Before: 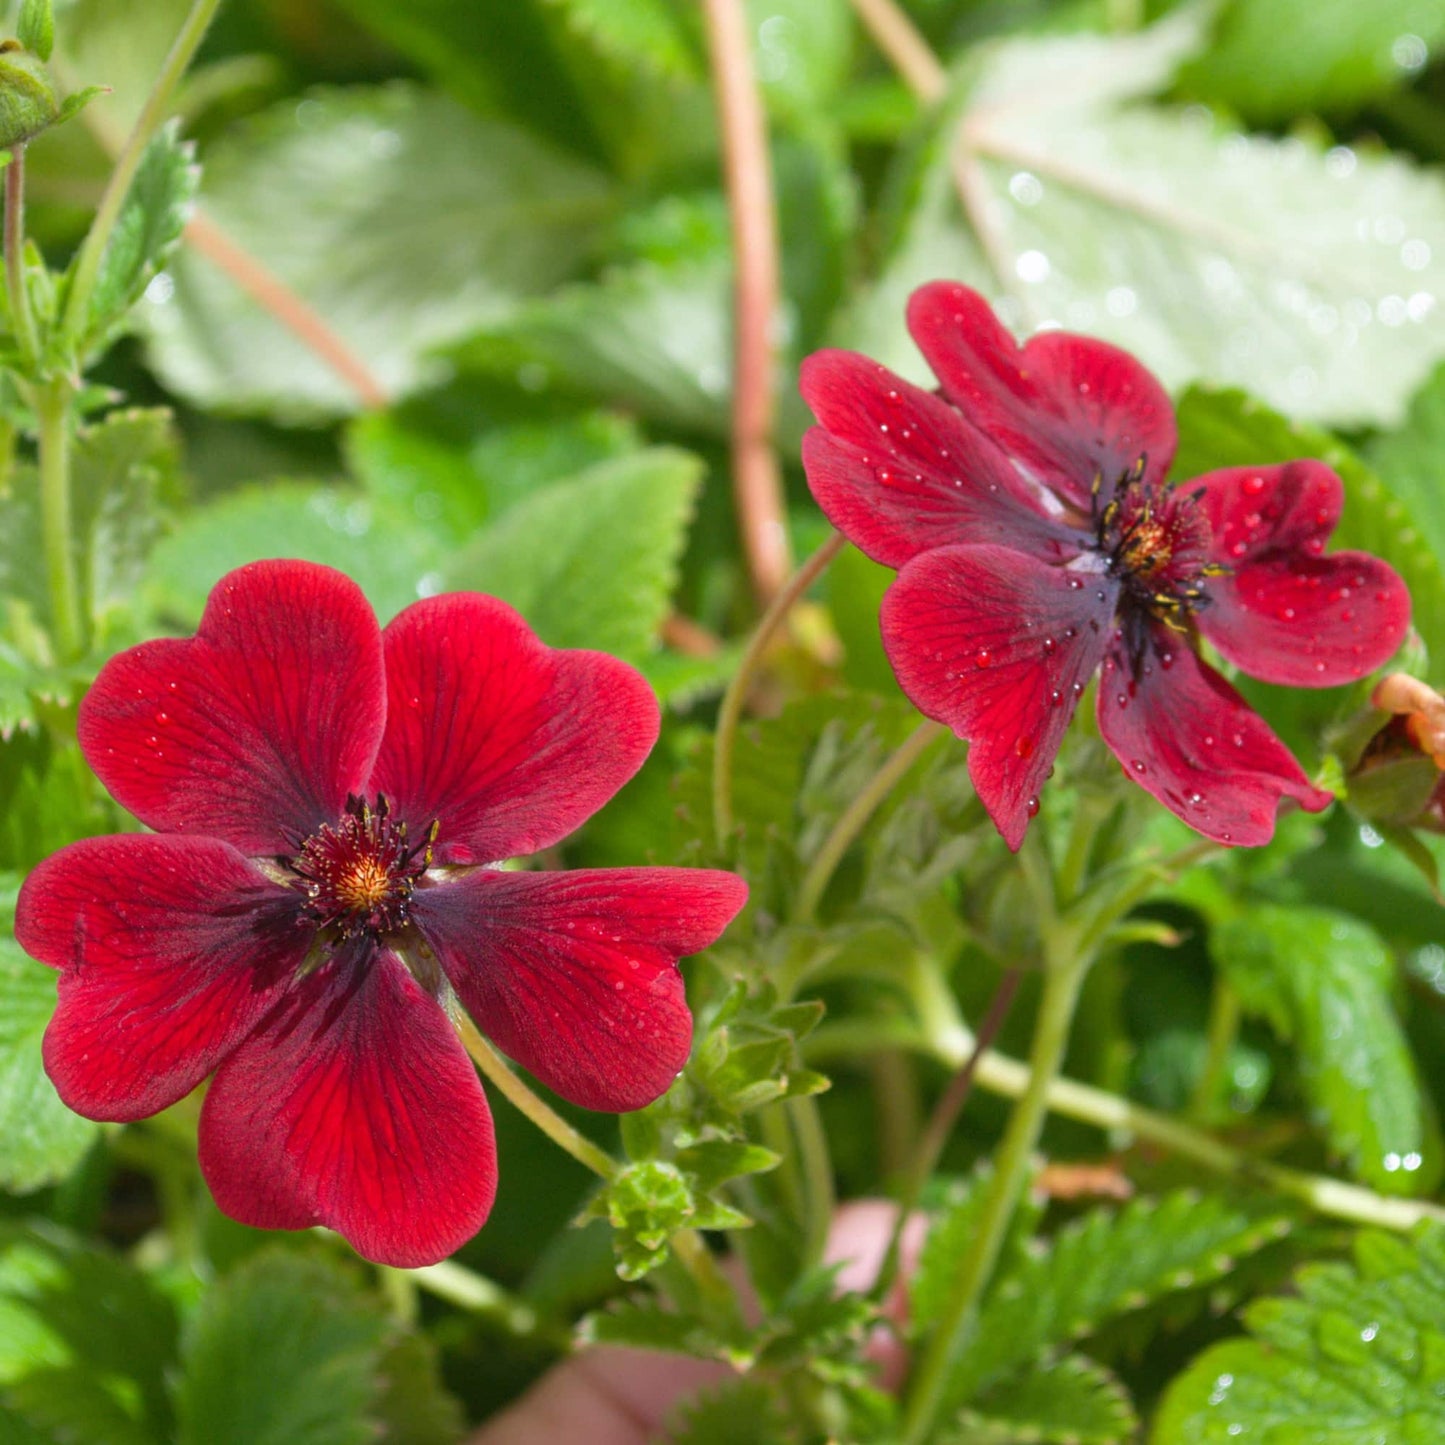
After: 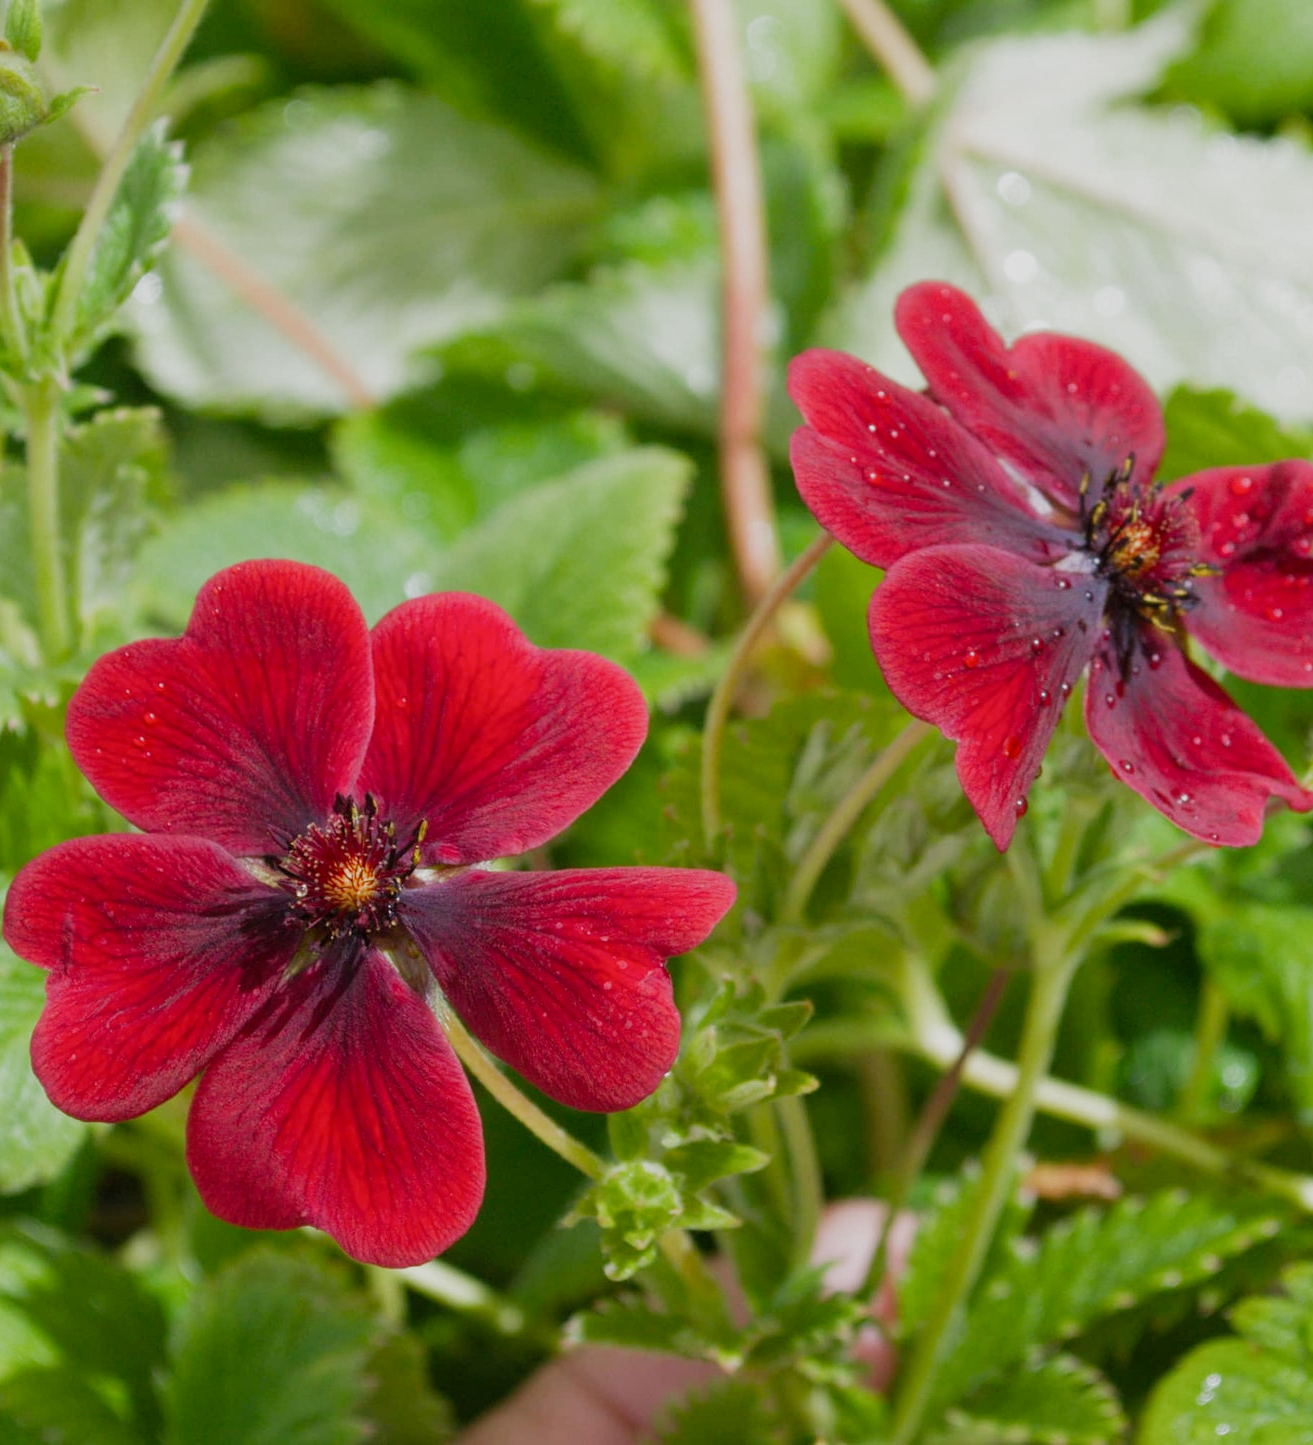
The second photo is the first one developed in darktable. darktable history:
filmic rgb: black relative exposure -11.31 EV, white relative exposure 3.25 EV, hardness 6.75, preserve chrominance no, color science v4 (2020), contrast in shadows soft, contrast in highlights soft
crop and rotate: left 0.861%, right 8.263%
